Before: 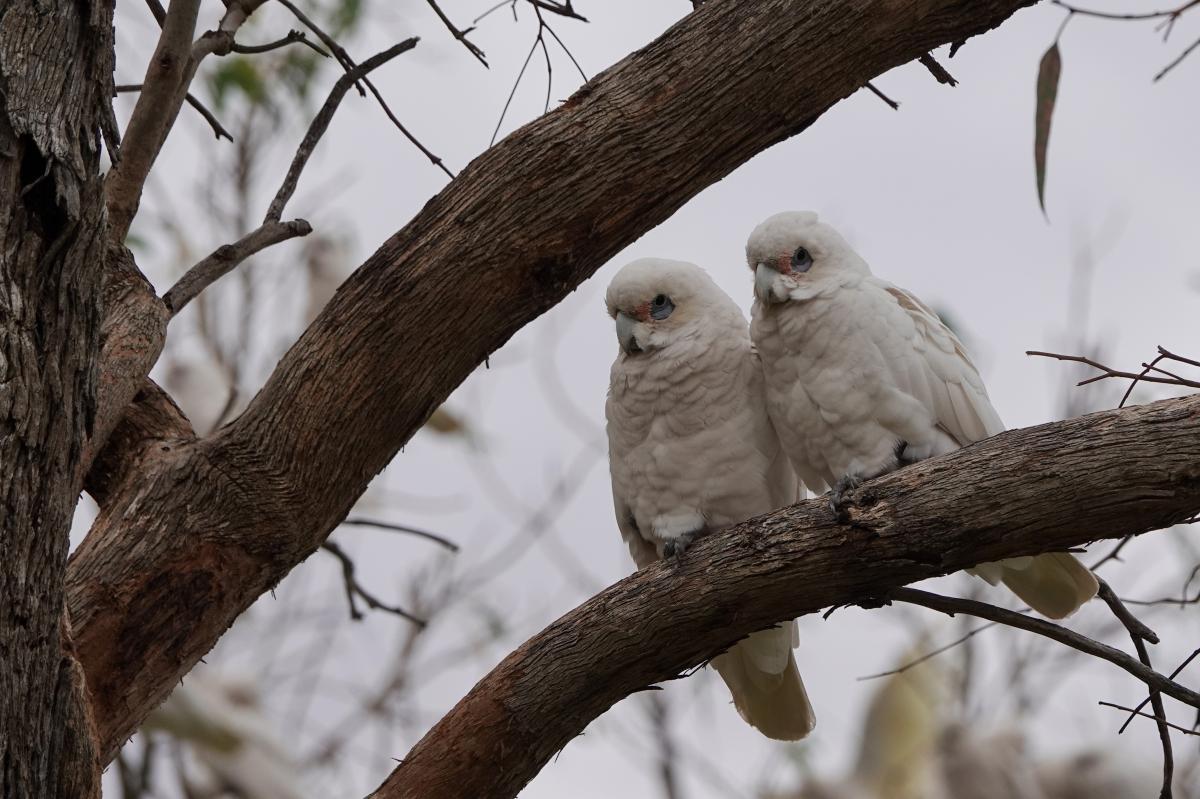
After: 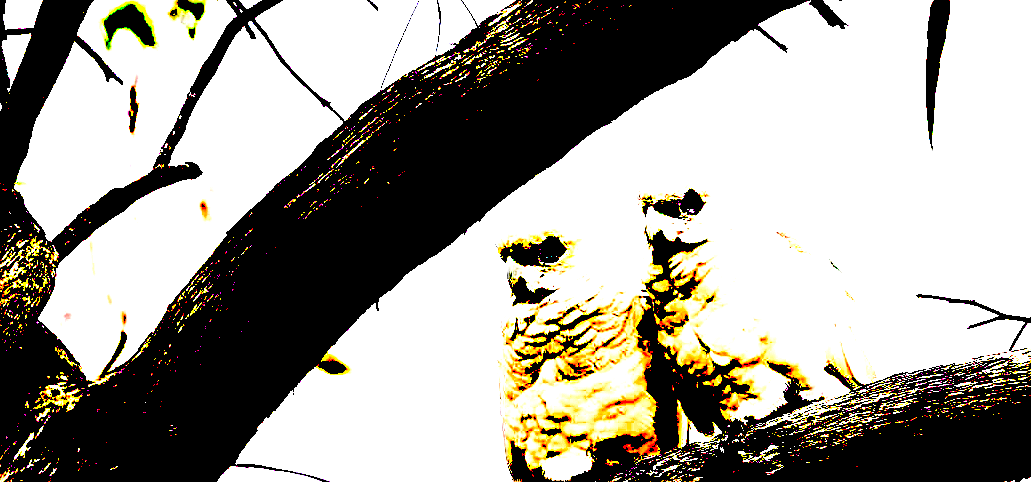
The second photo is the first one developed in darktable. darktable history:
levels: levels [0, 0.445, 1]
crop and rotate: left 9.248%, top 7.195%, right 4.802%, bottom 32.421%
sharpen: on, module defaults
exposure: black level correction 0.1, exposure 2.949 EV, compensate exposure bias true, compensate highlight preservation false
